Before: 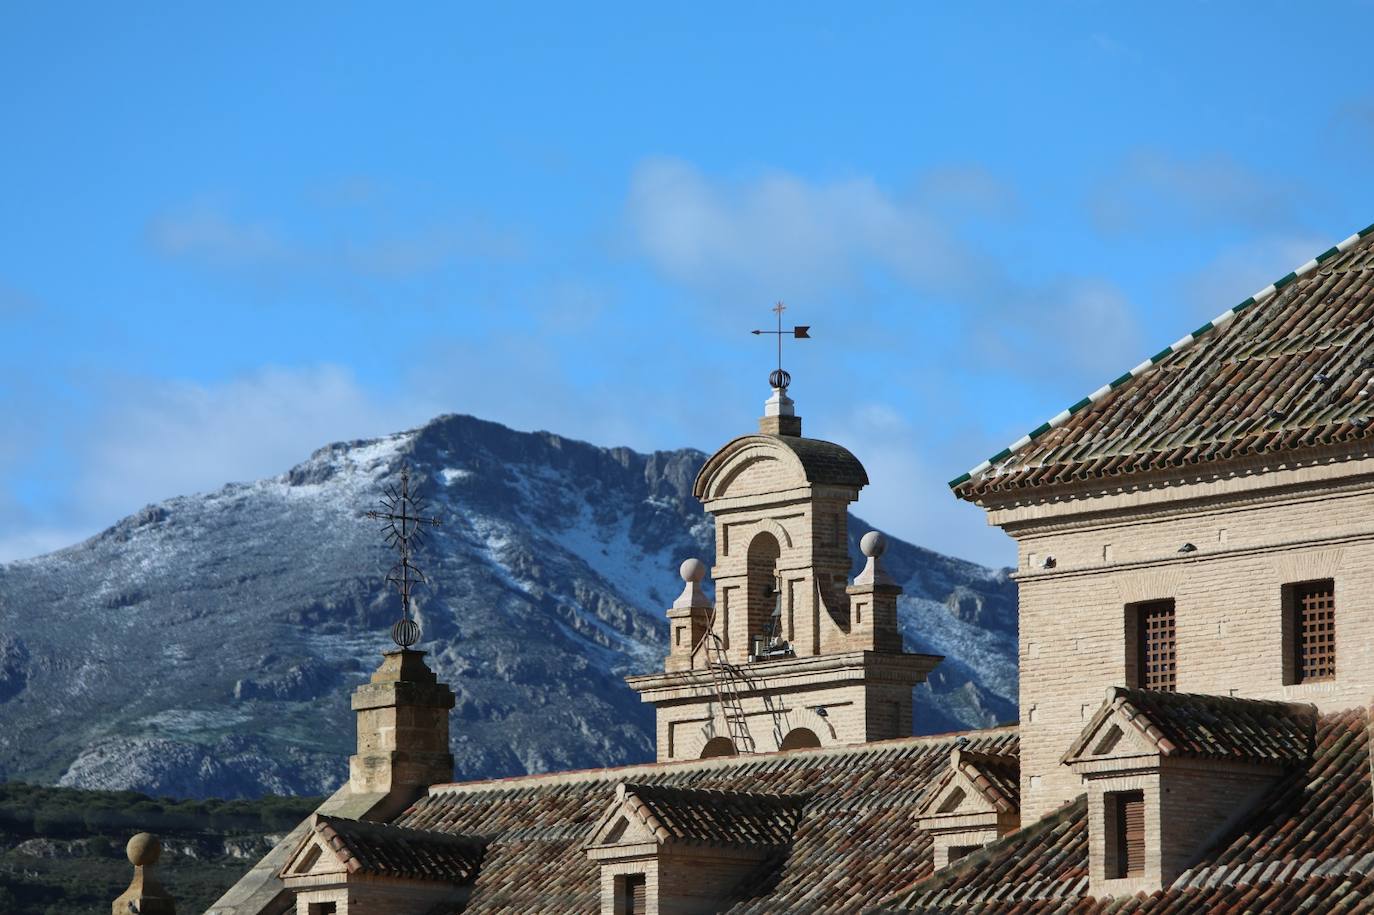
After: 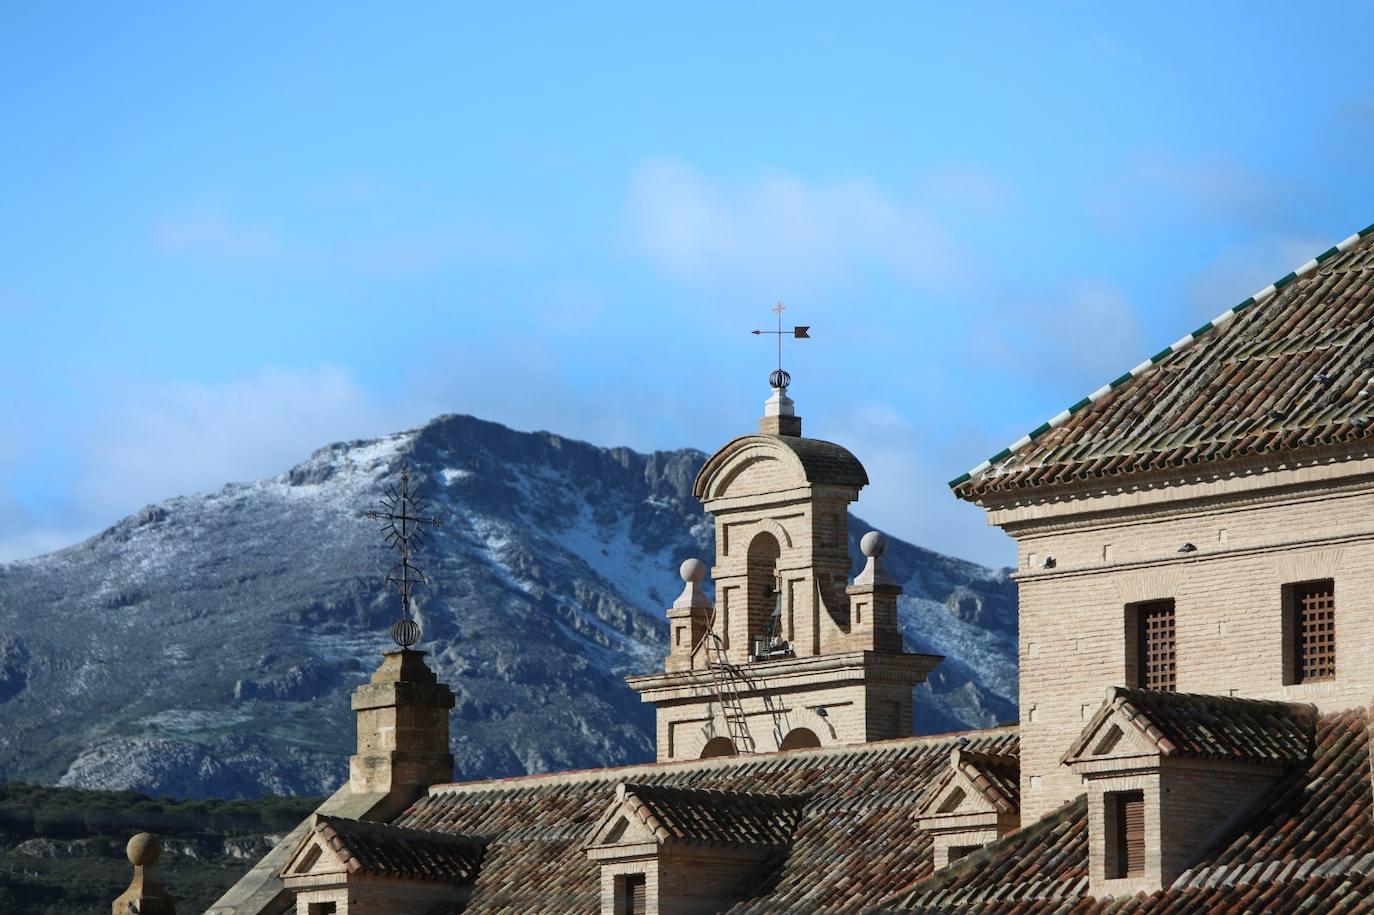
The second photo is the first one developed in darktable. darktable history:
shadows and highlights: shadows -21.6, highlights 99.35, highlights color adjustment 46.64%, soften with gaussian
